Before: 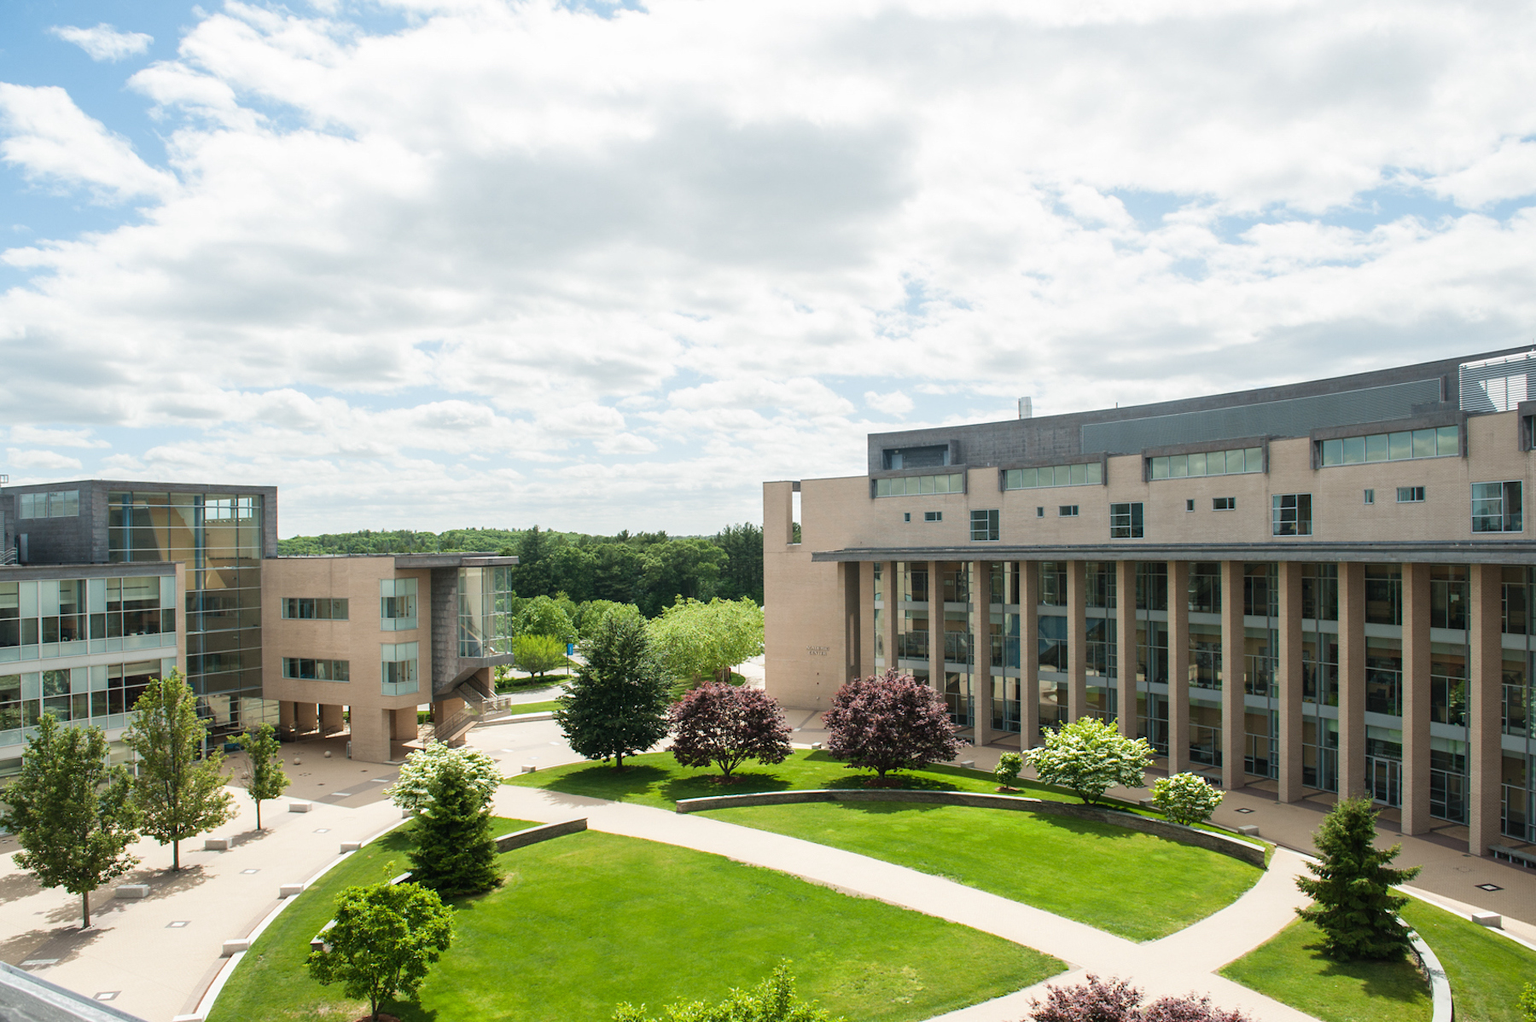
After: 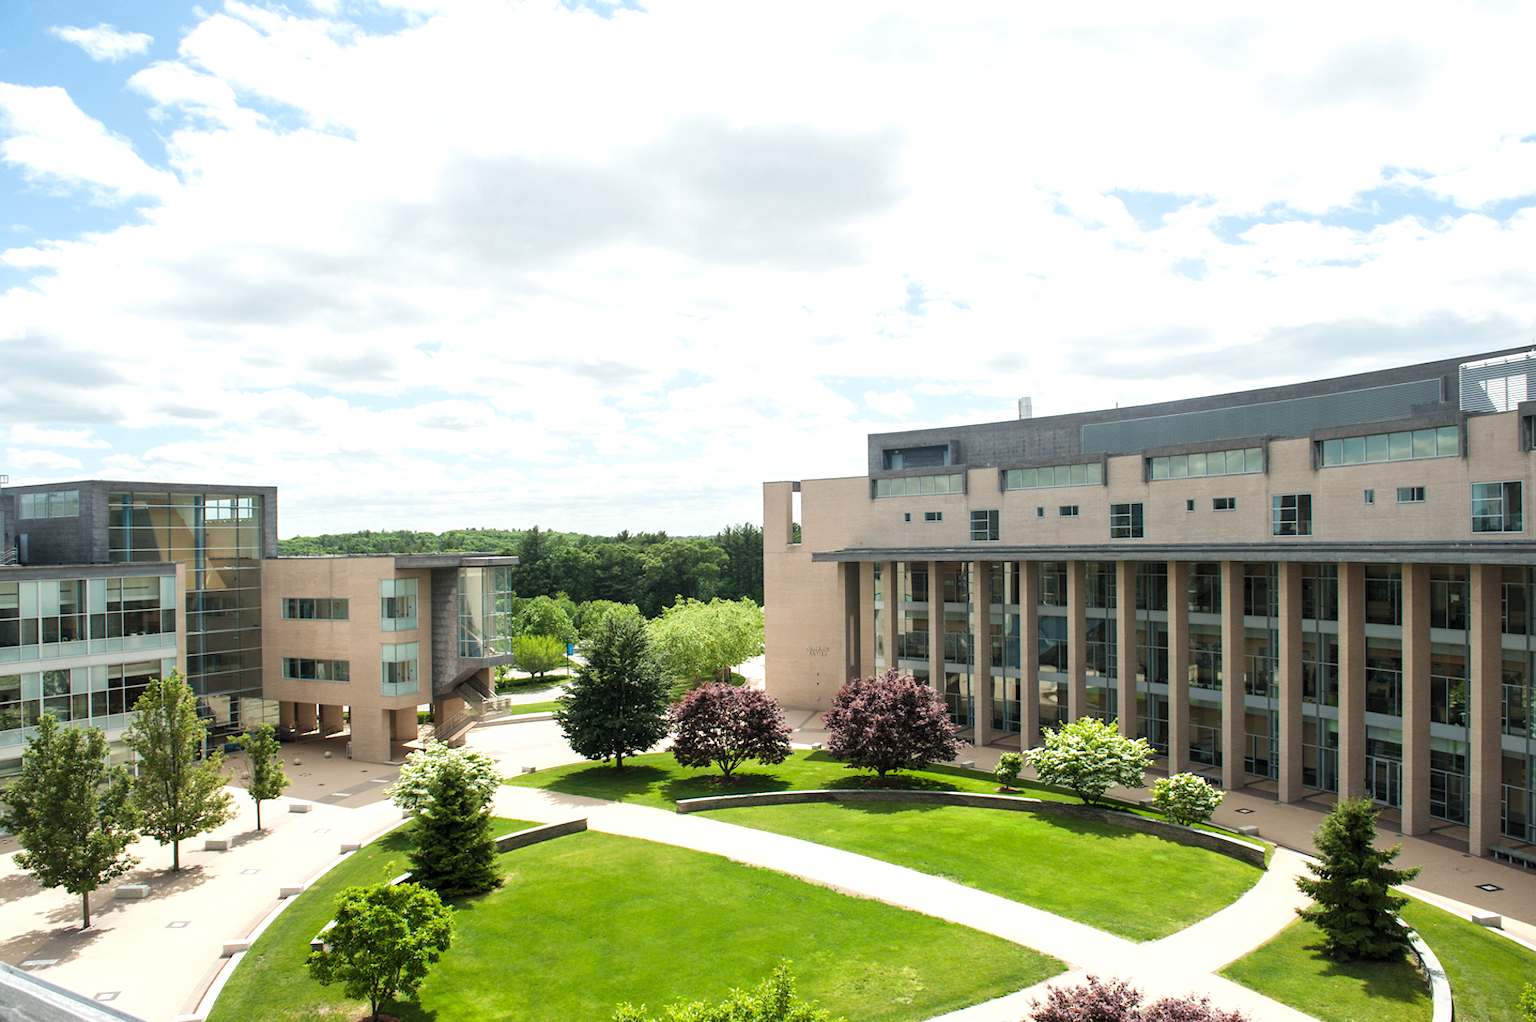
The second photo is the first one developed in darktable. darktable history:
exposure: exposure 0.191 EV, compensate highlight preservation false
levels: levels [0.031, 0.5, 0.969]
